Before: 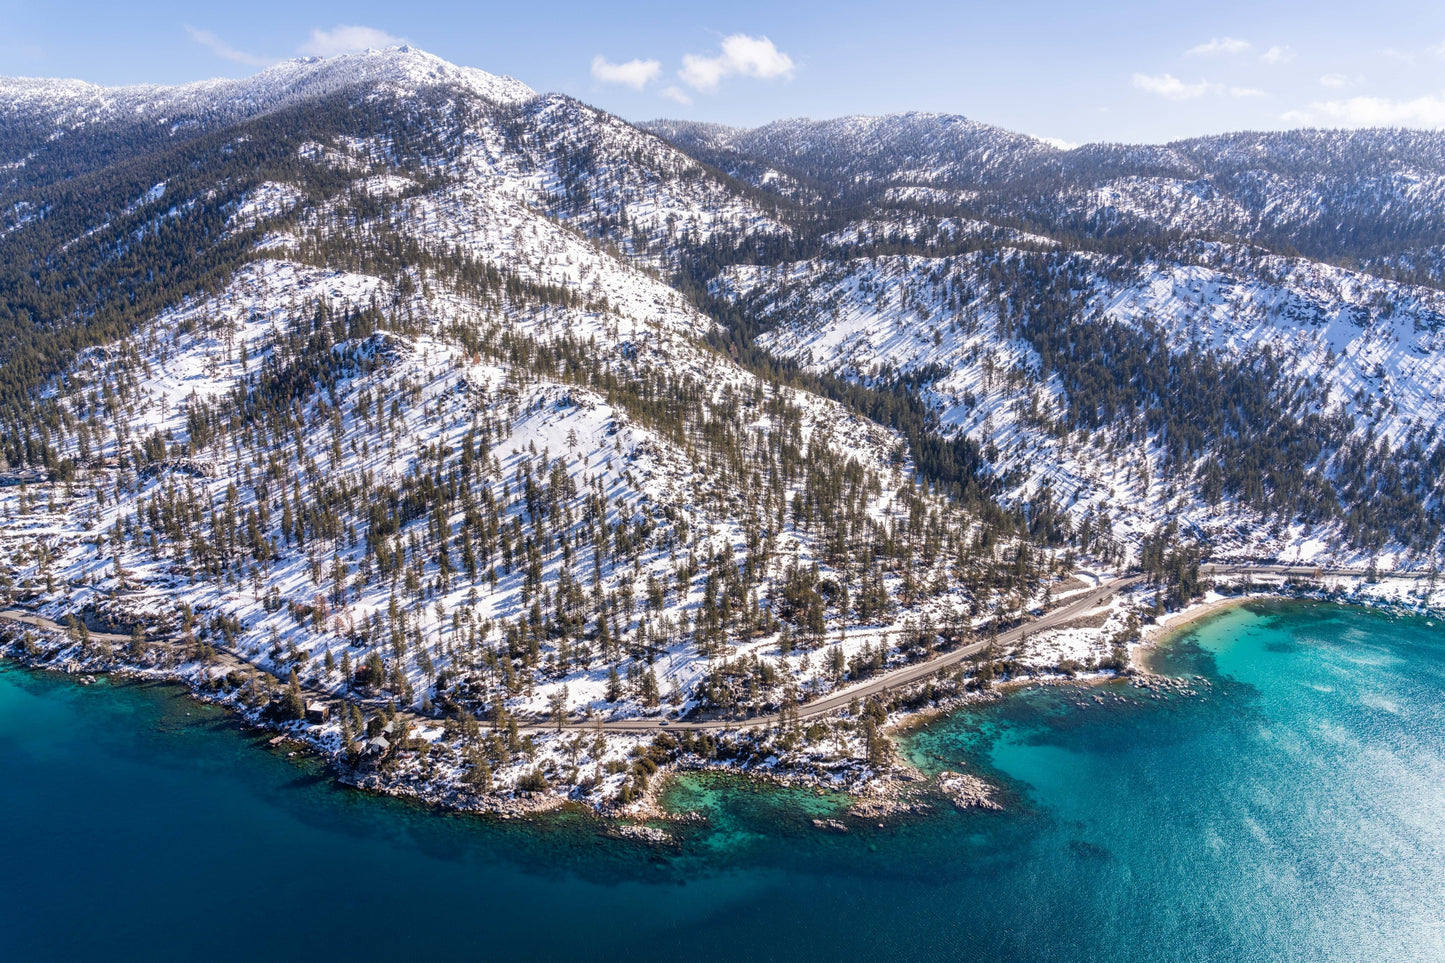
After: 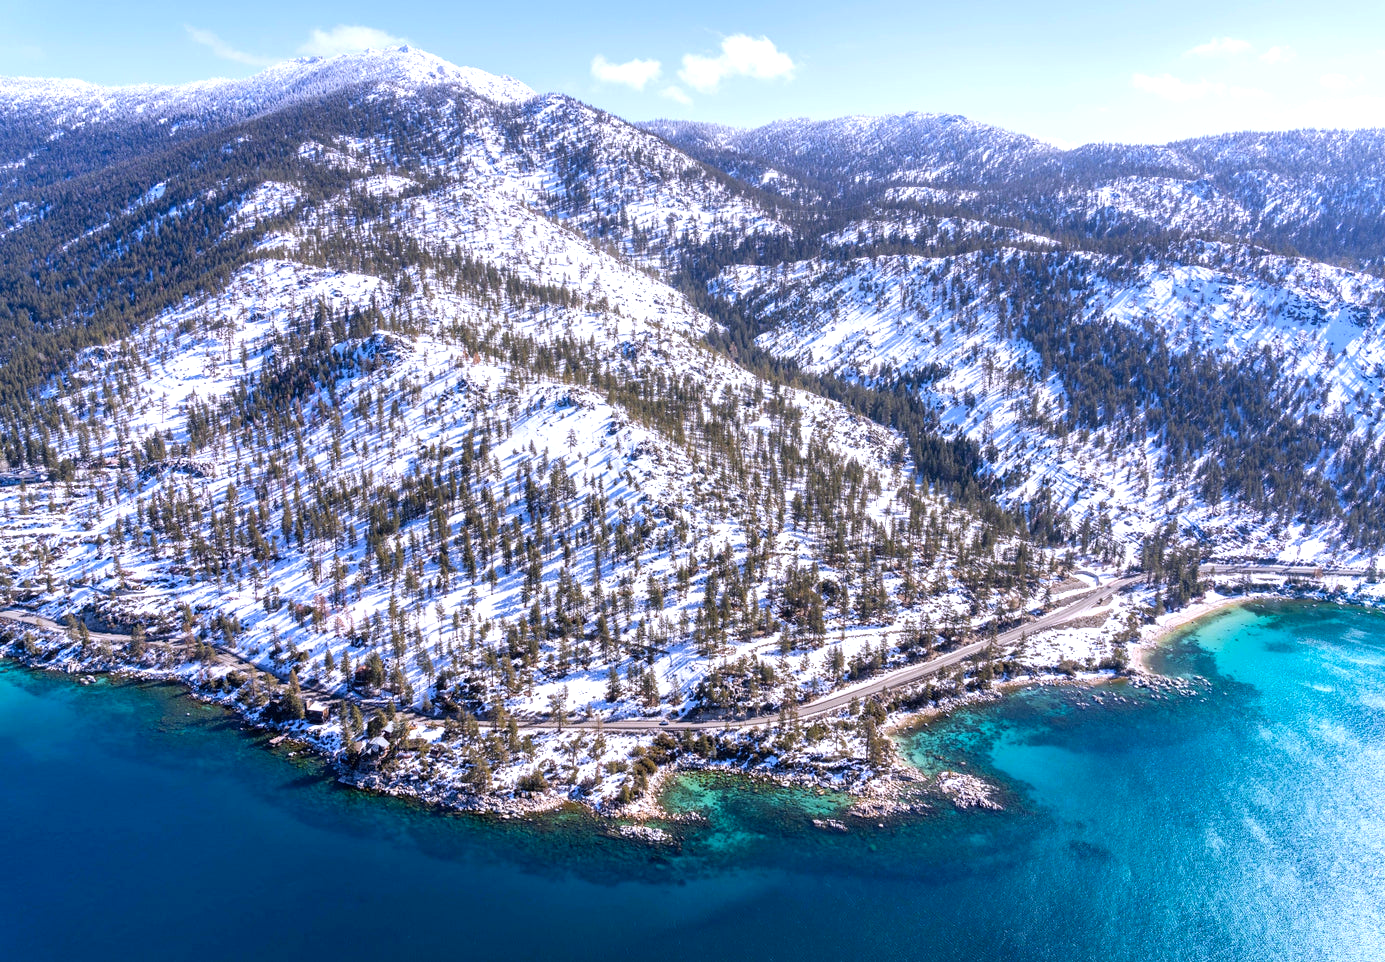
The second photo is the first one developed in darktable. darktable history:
exposure: black level correction 0.001, exposure 0.5 EV, compensate exposure bias true, compensate highlight preservation false
white balance: red 0.967, blue 1.119, emerald 0.756
contrast brightness saturation: saturation 0.1
crop: right 4.126%, bottom 0.031%
